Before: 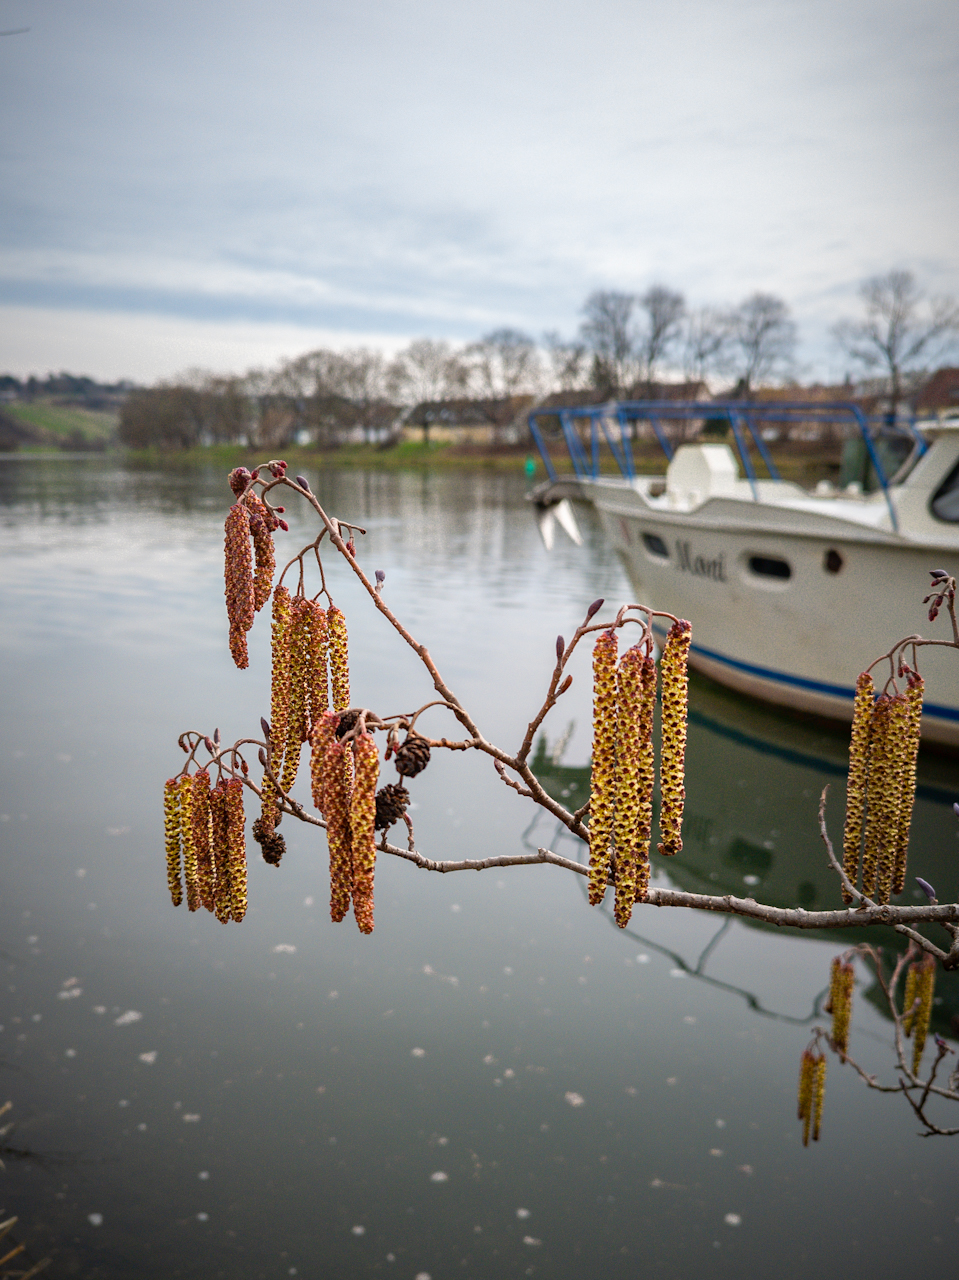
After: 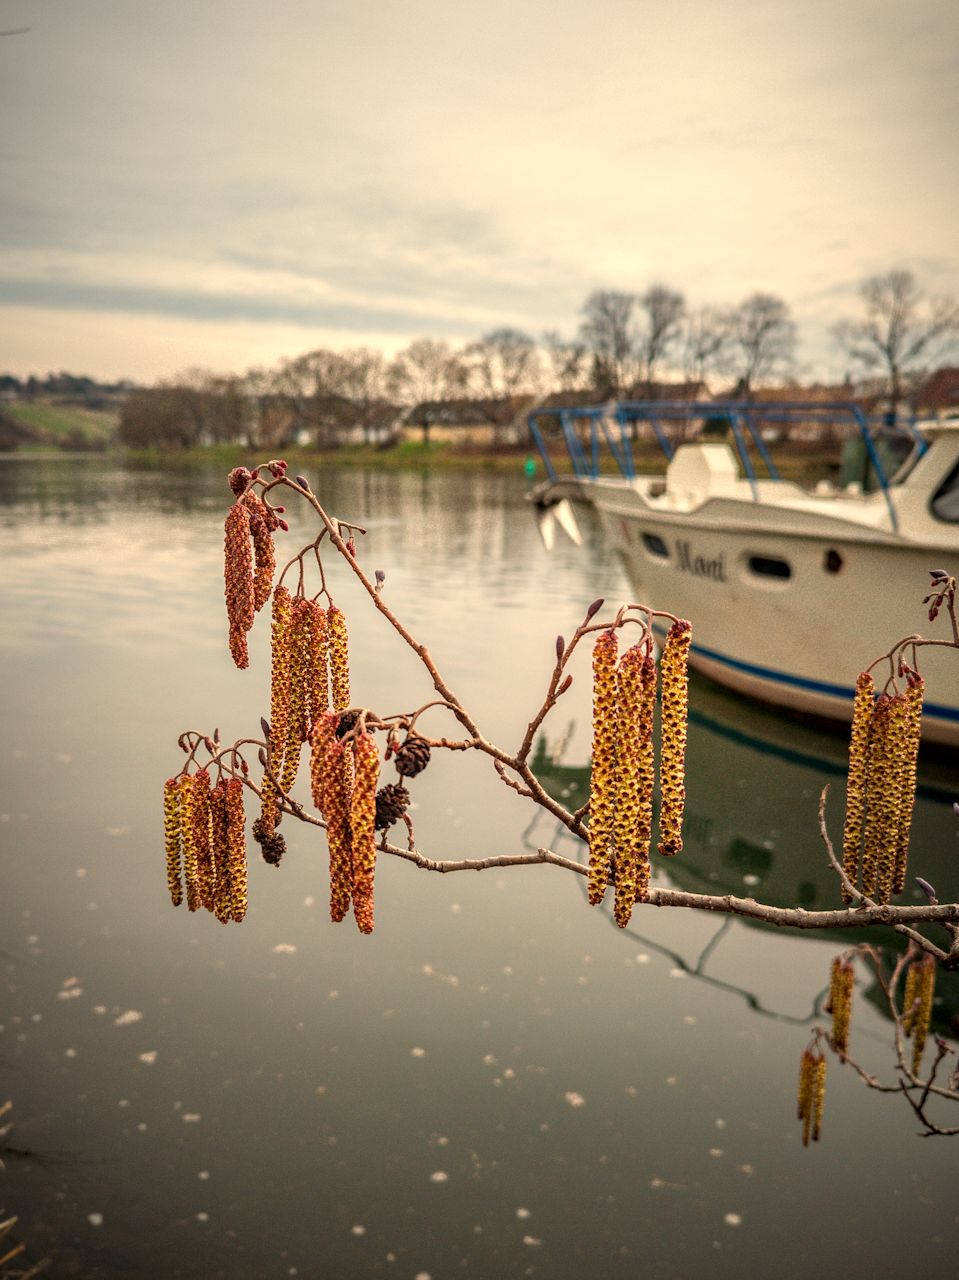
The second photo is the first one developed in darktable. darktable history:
white balance: red 1.123, blue 0.83
local contrast: on, module defaults
